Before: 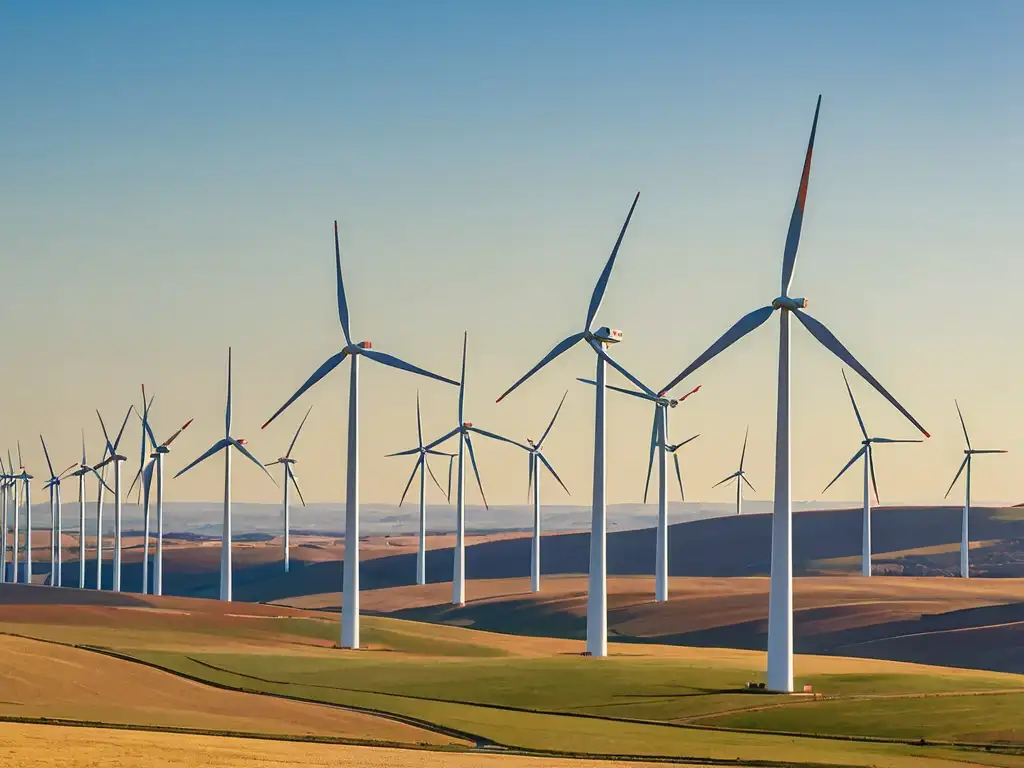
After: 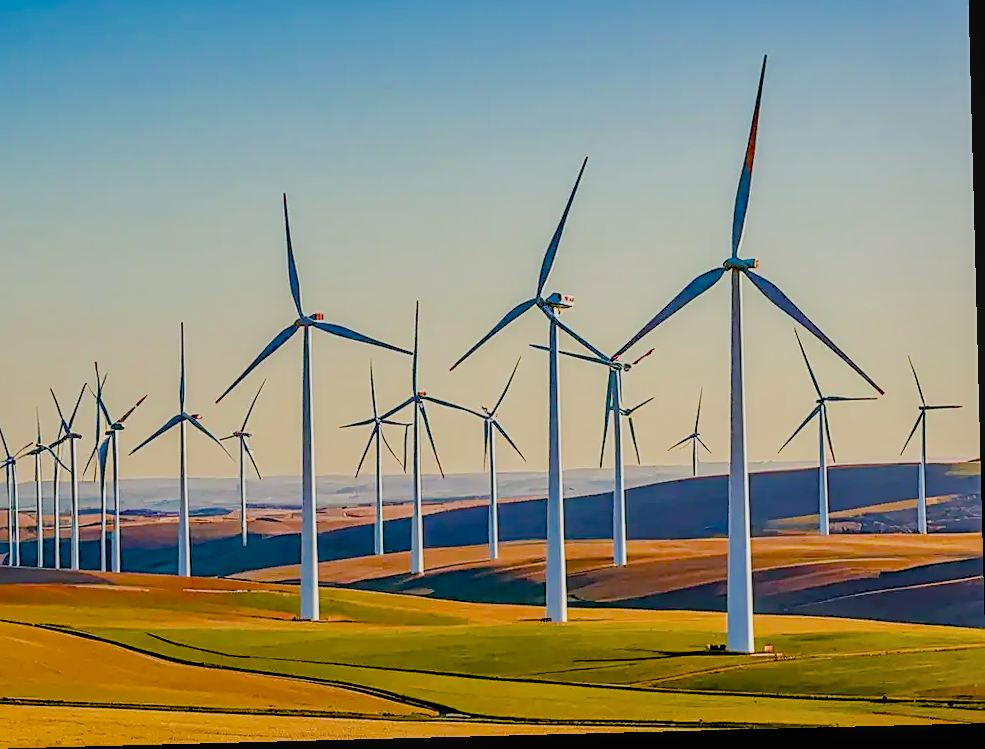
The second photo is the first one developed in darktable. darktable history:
exposure: black level correction 0.001, exposure -0.122 EV, compensate exposure bias true, compensate highlight preservation false
sharpen: amount 0.495
contrast equalizer: y [[0.502, 0.505, 0.512, 0.529, 0.564, 0.588], [0.5 ×6], [0.502, 0.505, 0.512, 0.529, 0.564, 0.588], [0, 0.001, 0.001, 0.004, 0.008, 0.011], [0, 0.001, 0.001, 0.004, 0.008, 0.011]]
filmic rgb: middle gray luminance 29.99%, black relative exposure -9.02 EV, white relative exposure 6.99 EV, target black luminance 0%, hardness 2.96, latitude 2.62%, contrast 0.962, highlights saturation mix 3.64%, shadows ↔ highlights balance 12.07%
tone equalizer: mask exposure compensation -0.509 EV
color balance rgb: global offset › luminance -0.497%, perceptual saturation grading › global saturation 55.625%, perceptual saturation grading › highlights -50.183%, perceptual saturation grading › mid-tones 40.384%, perceptual saturation grading › shadows 30.18%, perceptual brilliance grading › global brilliance 9.65%, perceptual brilliance grading › shadows 14.561%, global vibrance 20%
crop and rotate: angle 1.49°, left 5.523%, top 5.694%
local contrast: on, module defaults
